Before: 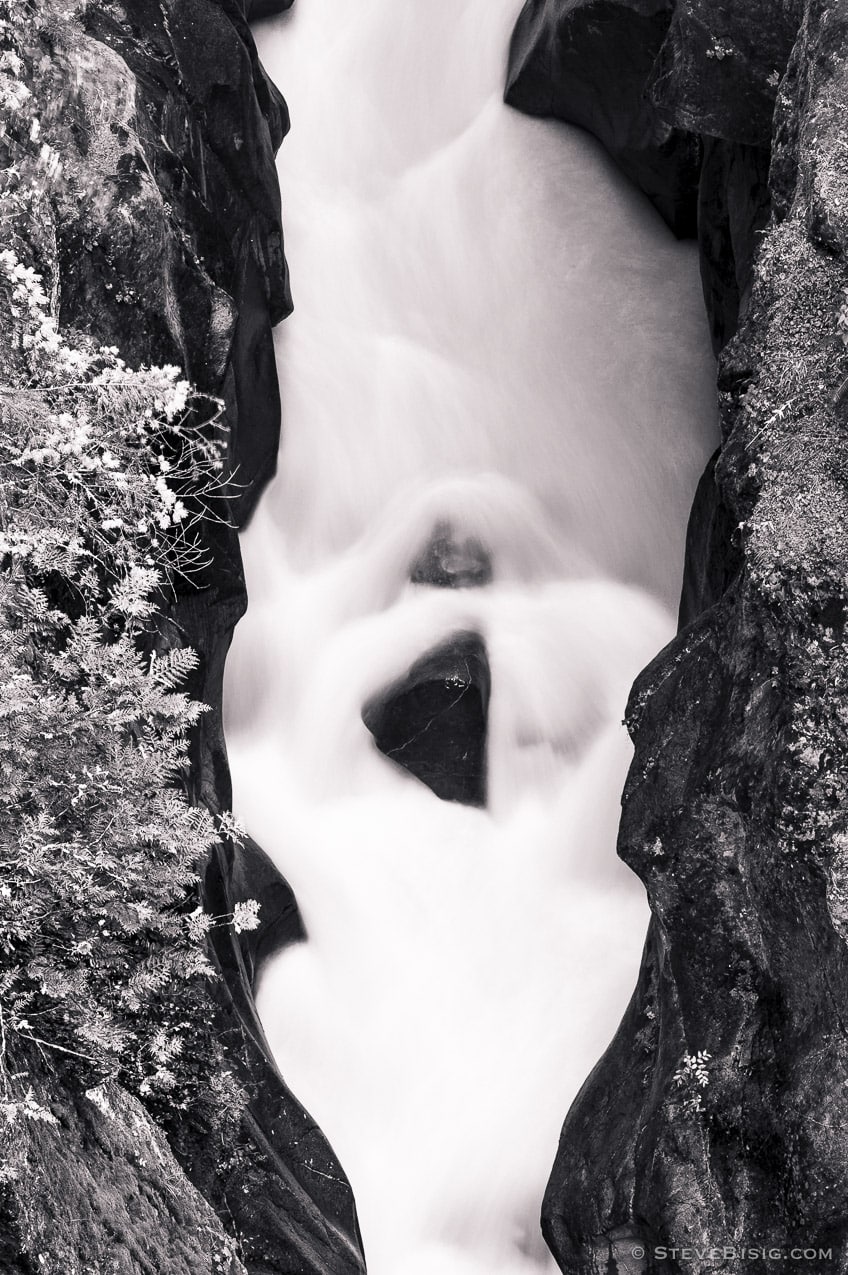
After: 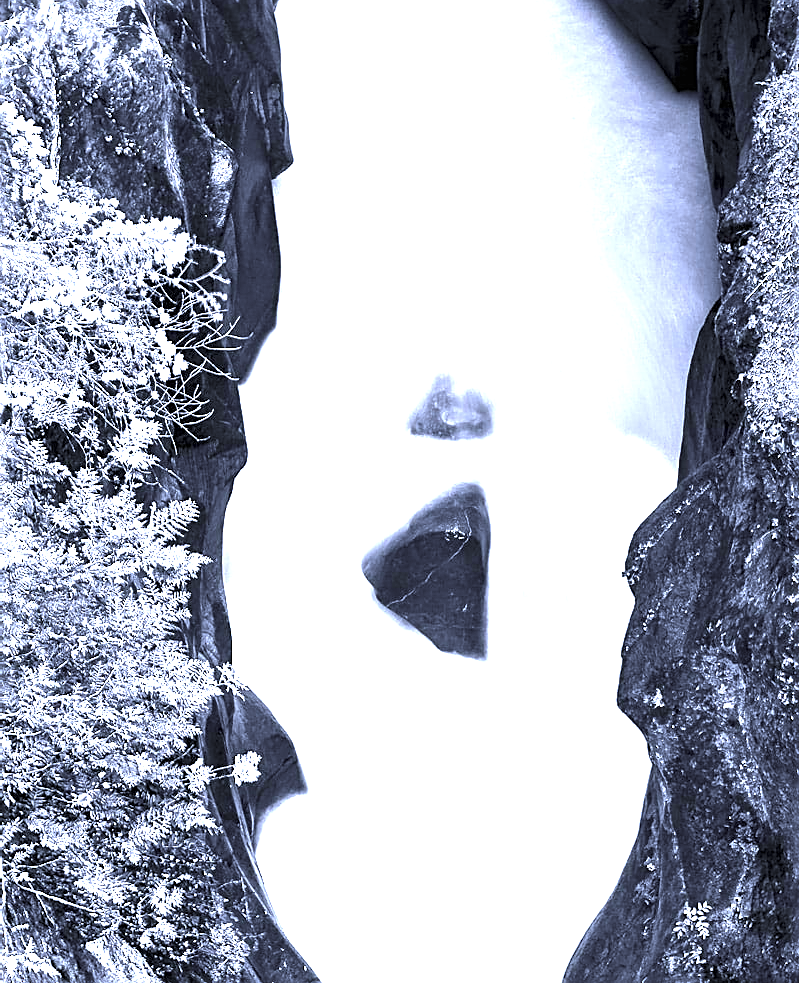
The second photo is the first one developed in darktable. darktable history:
exposure: black level correction 0, exposure 1.7 EV, compensate exposure bias true, compensate highlight preservation false
white balance: red 0.871, blue 1.249
sharpen: on, module defaults
crop and rotate: angle 0.03°, top 11.643%, right 5.651%, bottom 11.189%
